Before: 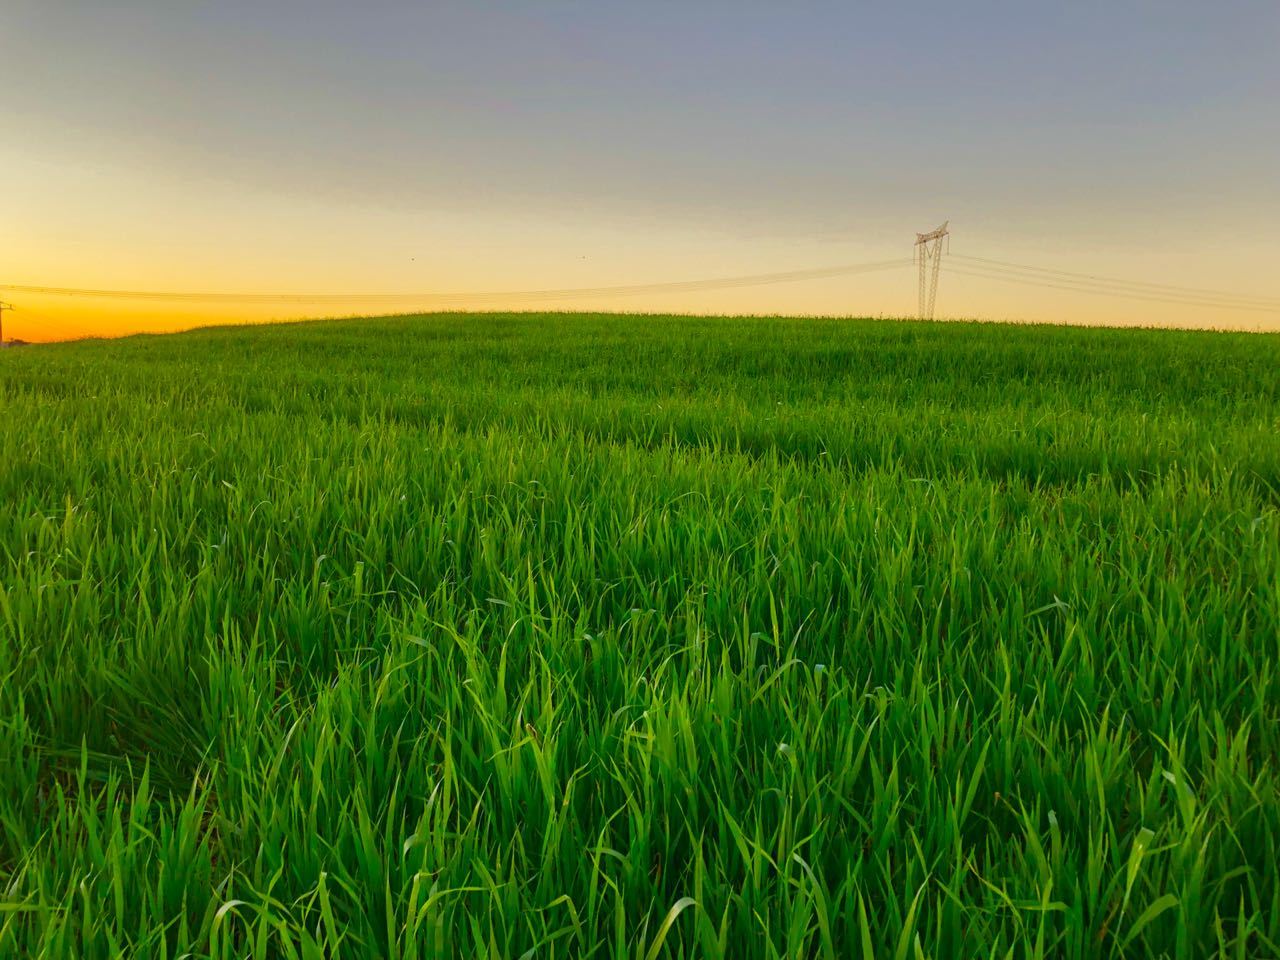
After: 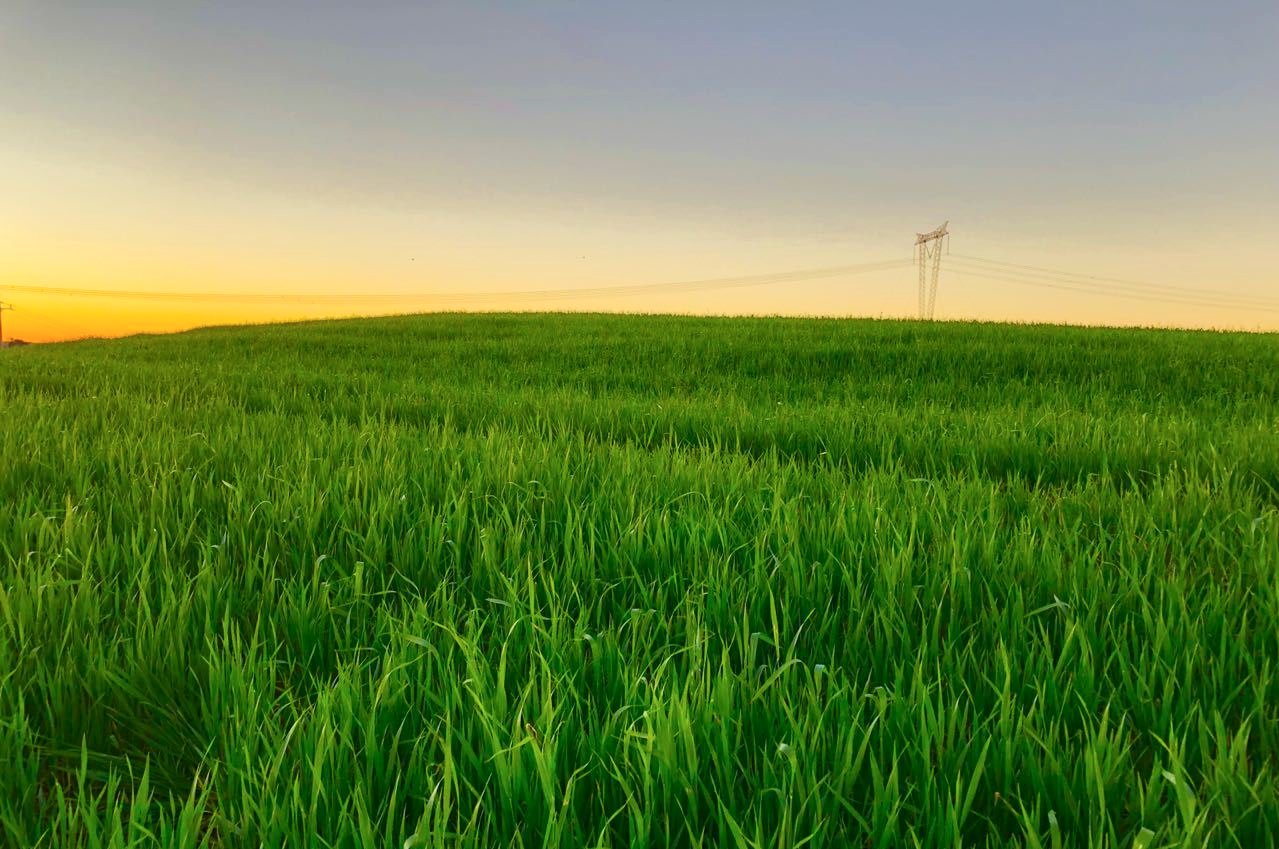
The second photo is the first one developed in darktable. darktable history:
crop and rotate: top 0%, bottom 11.53%
contrast brightness saturation: contrast 0.151, brightness 0.043
